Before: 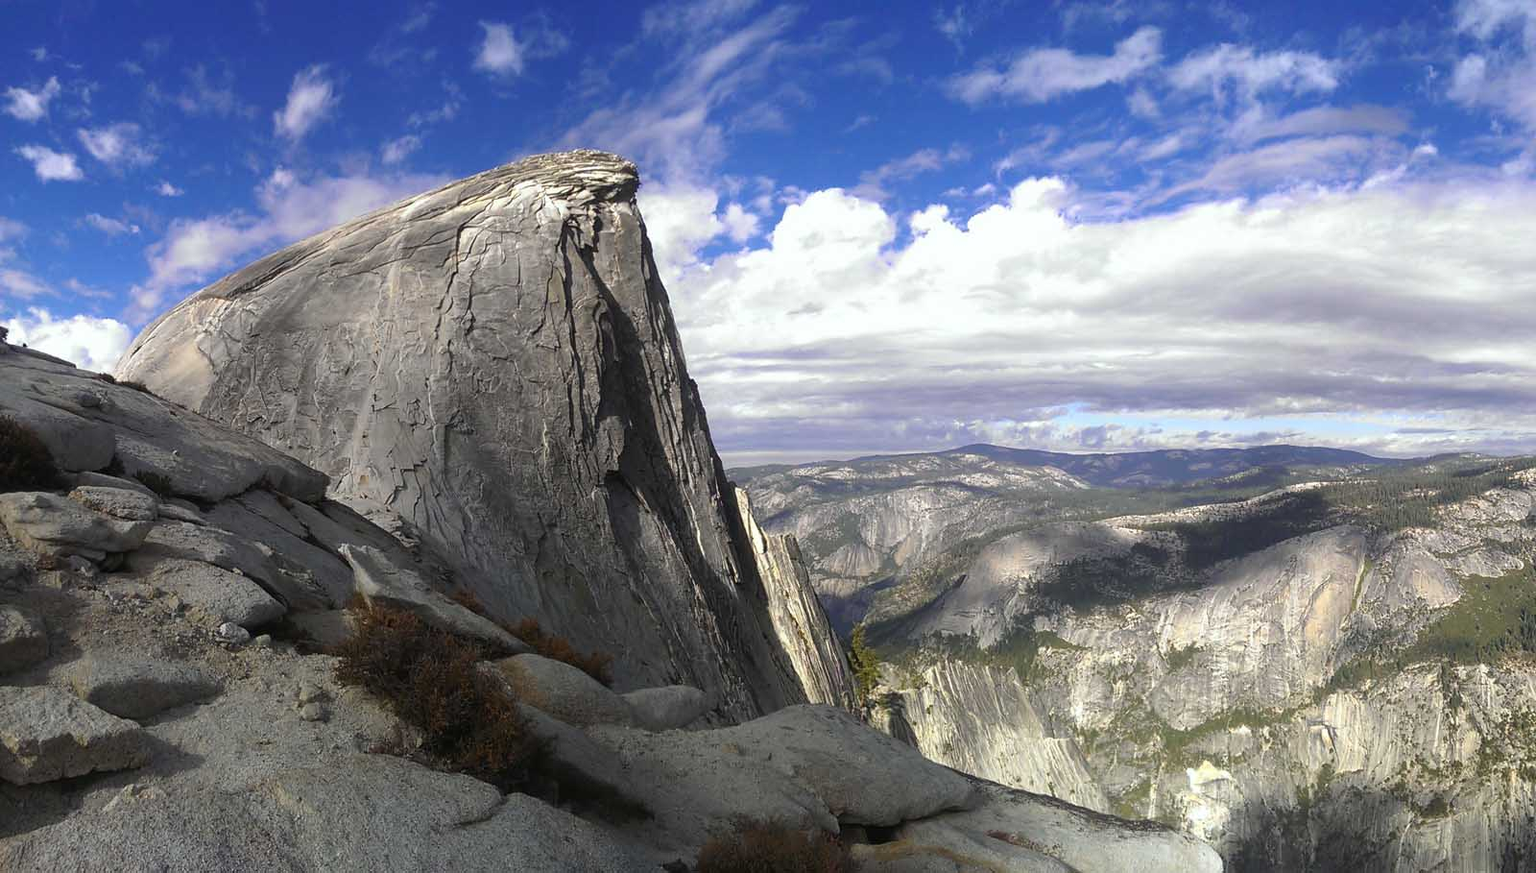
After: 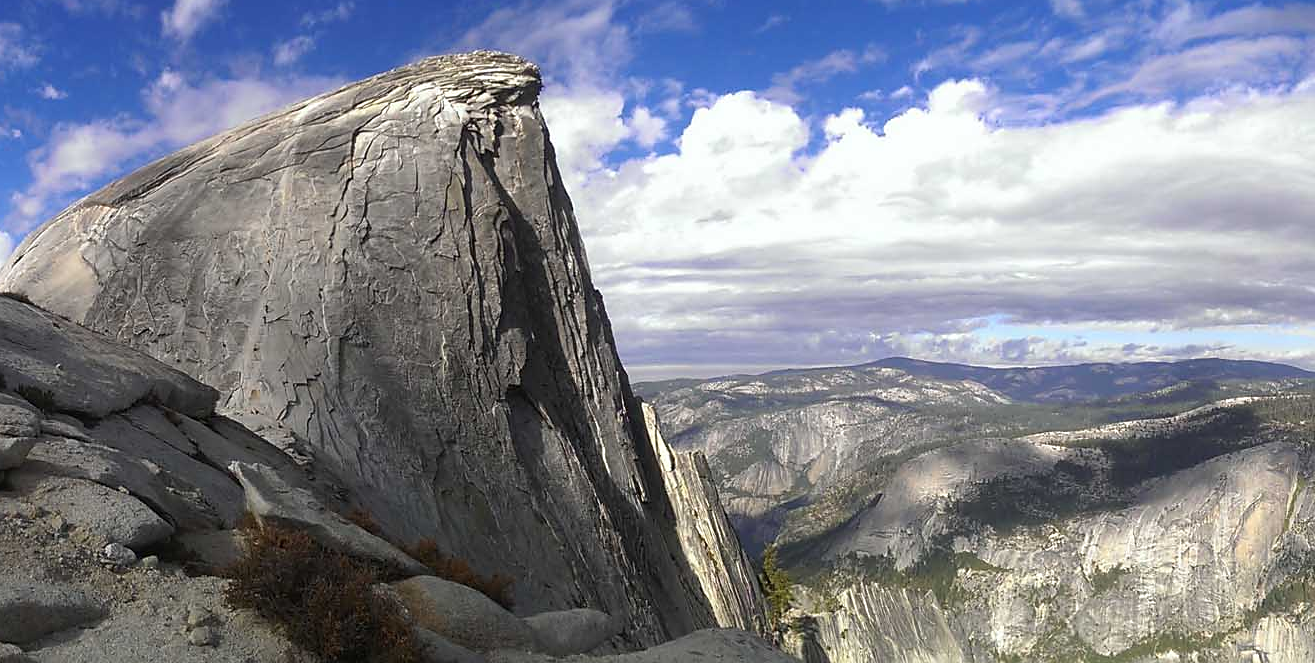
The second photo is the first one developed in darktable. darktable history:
sharpen: radius 1.879, amount 0.4, threshold 1.372
crop: left 7.752%, top 11.637%, right 10.018%, bottom 15.425%
